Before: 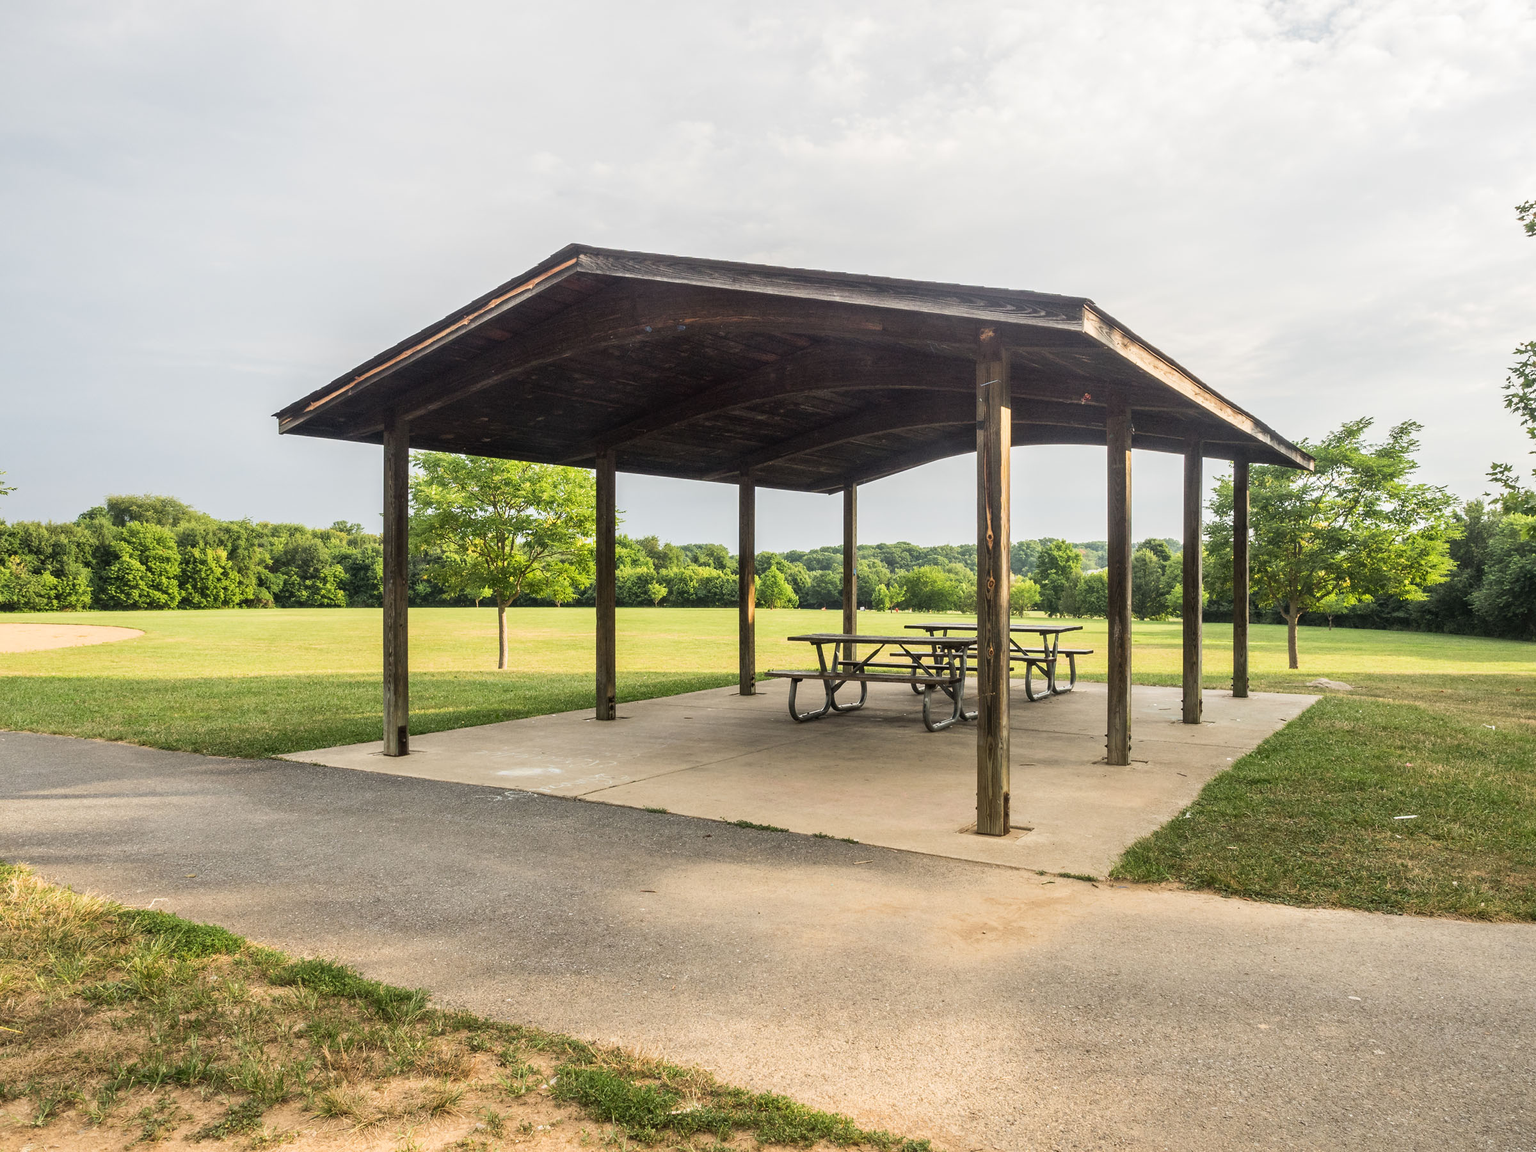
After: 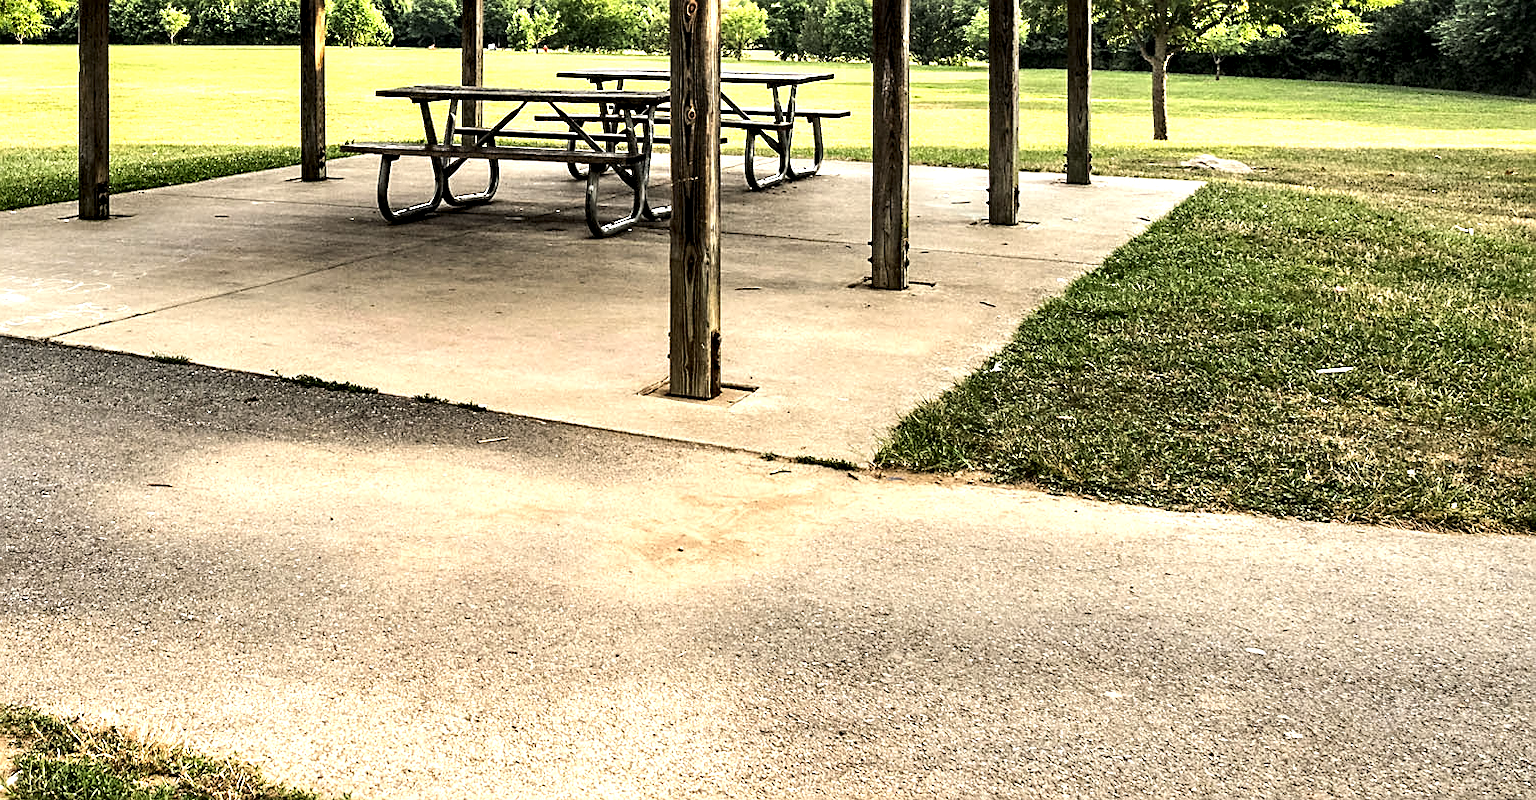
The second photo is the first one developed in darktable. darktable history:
crop and rotate: left 35.509%, top 50.238%, bottom 4.934%
sharpen: on, module defaults
tone equalizer: -8 EV -0.75 EV, -7 EV -0.7 EV, -6 EV -0.6 EV, -5 EV -0.4 EV, -3 EV 0.4 EV, -2 EV 0.6 EV, -1 EV 0.7 EV, +0 EV 0.75 EV, edges refinement/feathering 500, mask exposure compensation -1.57 EV, preserve details no
contrast equalizer: y [[0.601, 0.6, 0.598, 0.598, 0.6, 0.601], [0.5 ×6], [0.5 ×6], [0 ×6], [0 ×6]]
